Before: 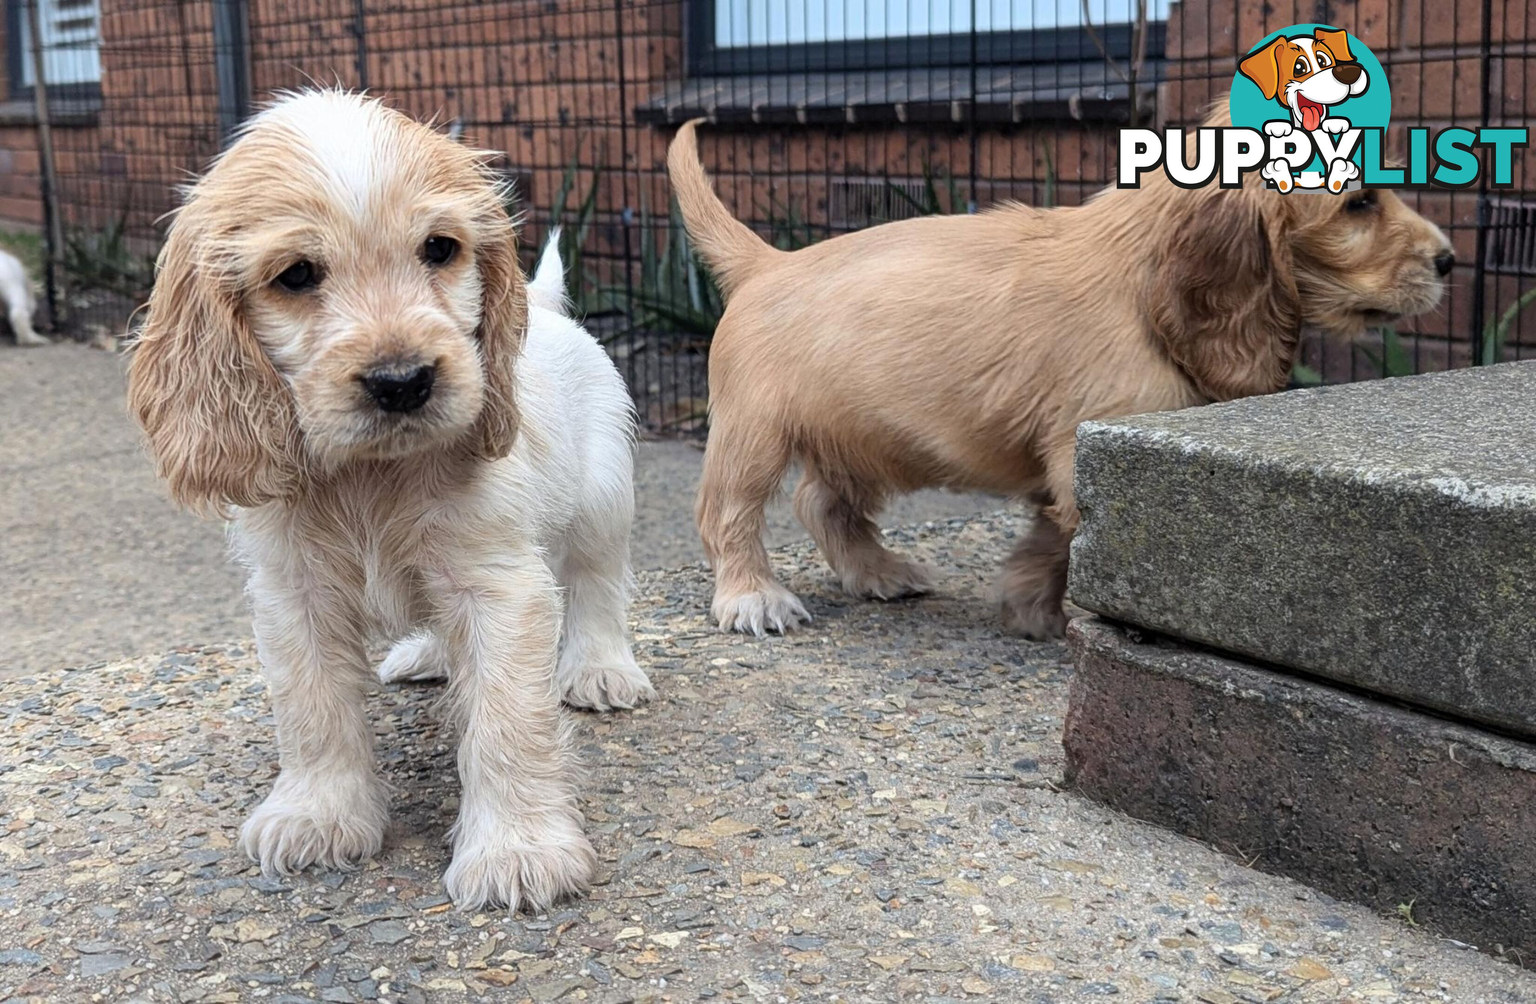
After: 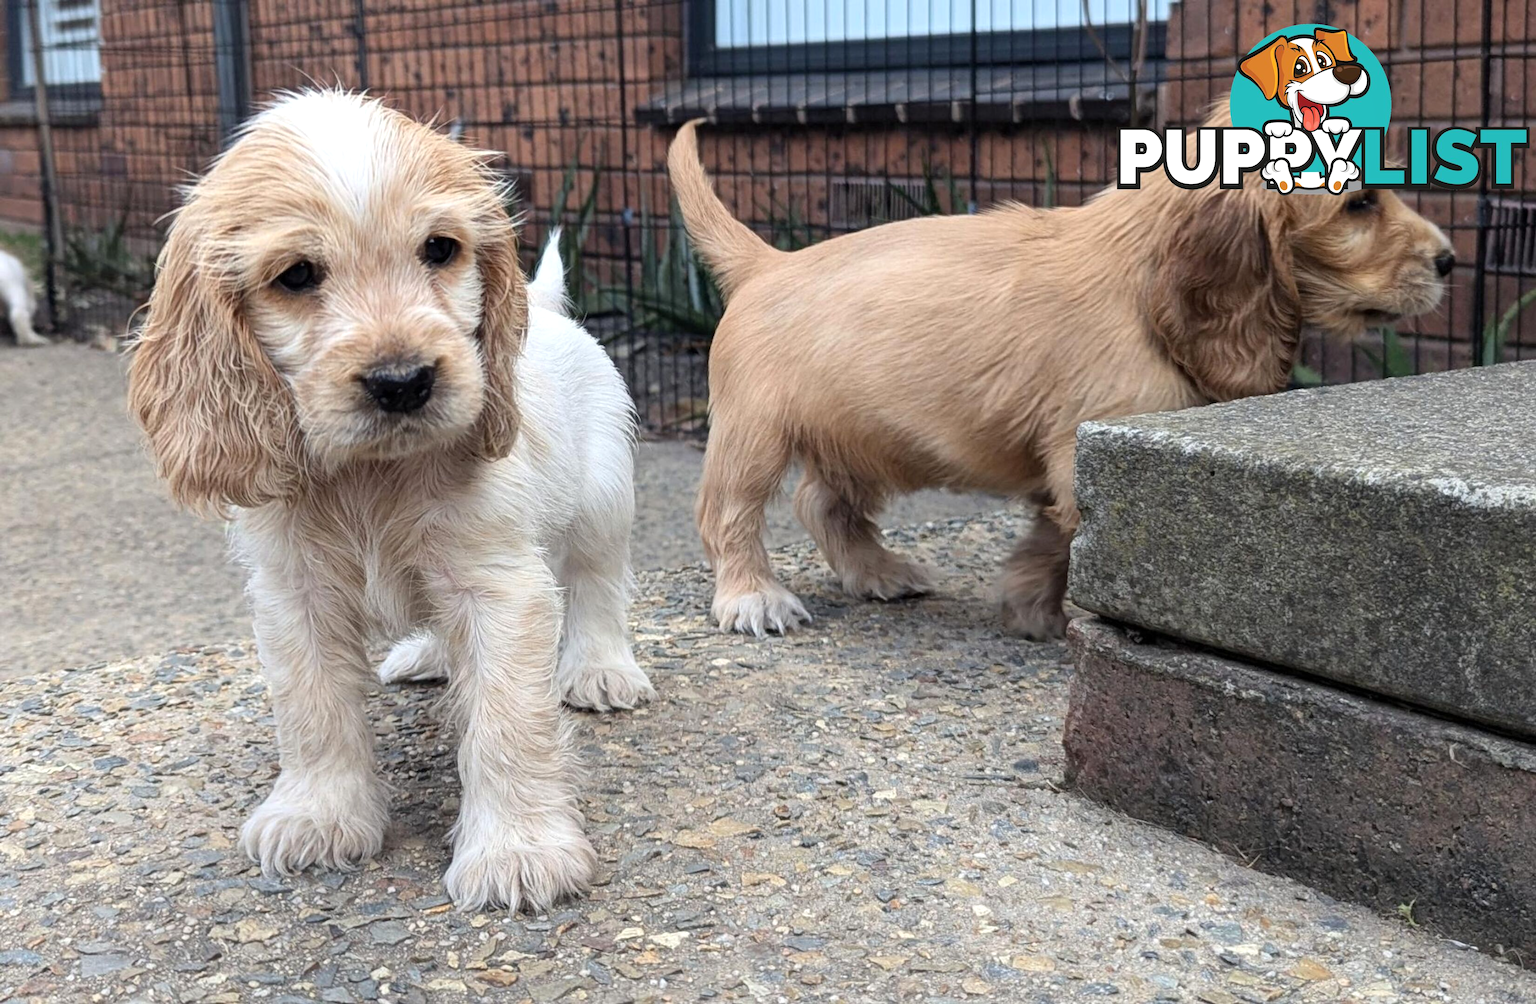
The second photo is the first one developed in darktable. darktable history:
tone equalizer: on, module defaults
exposure: exposure 0.128 EV, compensate highlight preservation false
